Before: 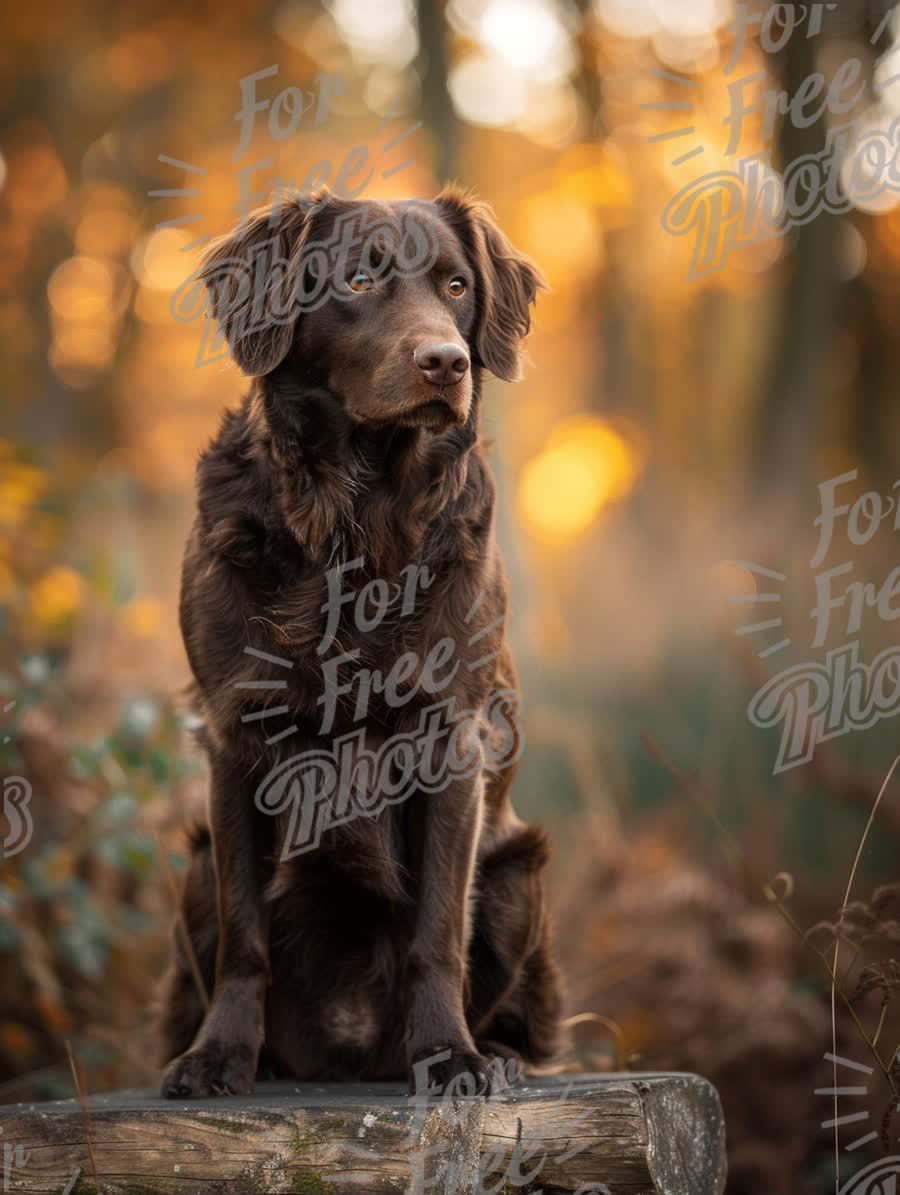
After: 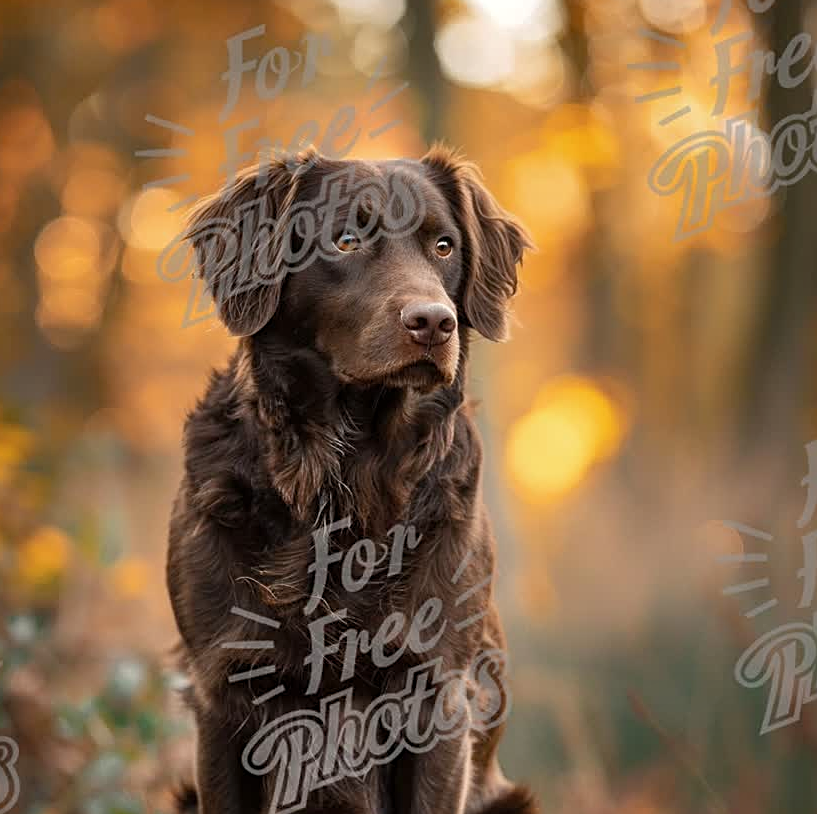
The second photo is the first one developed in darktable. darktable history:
crop: left 1.553%, top 3.384%, right 7.626%, bottom 28.496%
shadows and highlights: highlights color adjustment 55.49%, soften with gaussian
tone equalizer: edges refinement/feathering 500, mask exposure compensation -1.57 EV, preserve details no
color balance rgb: linear chroma grading › shadows -2%, linear chroma grading › highlights -14.147%, linear chroma grading › global chroma -9.594%, linear chroma grading › mid-tones -10.248%, perceptual saturation grading › global saturation 29.938%
sharpen: on, module defaults
